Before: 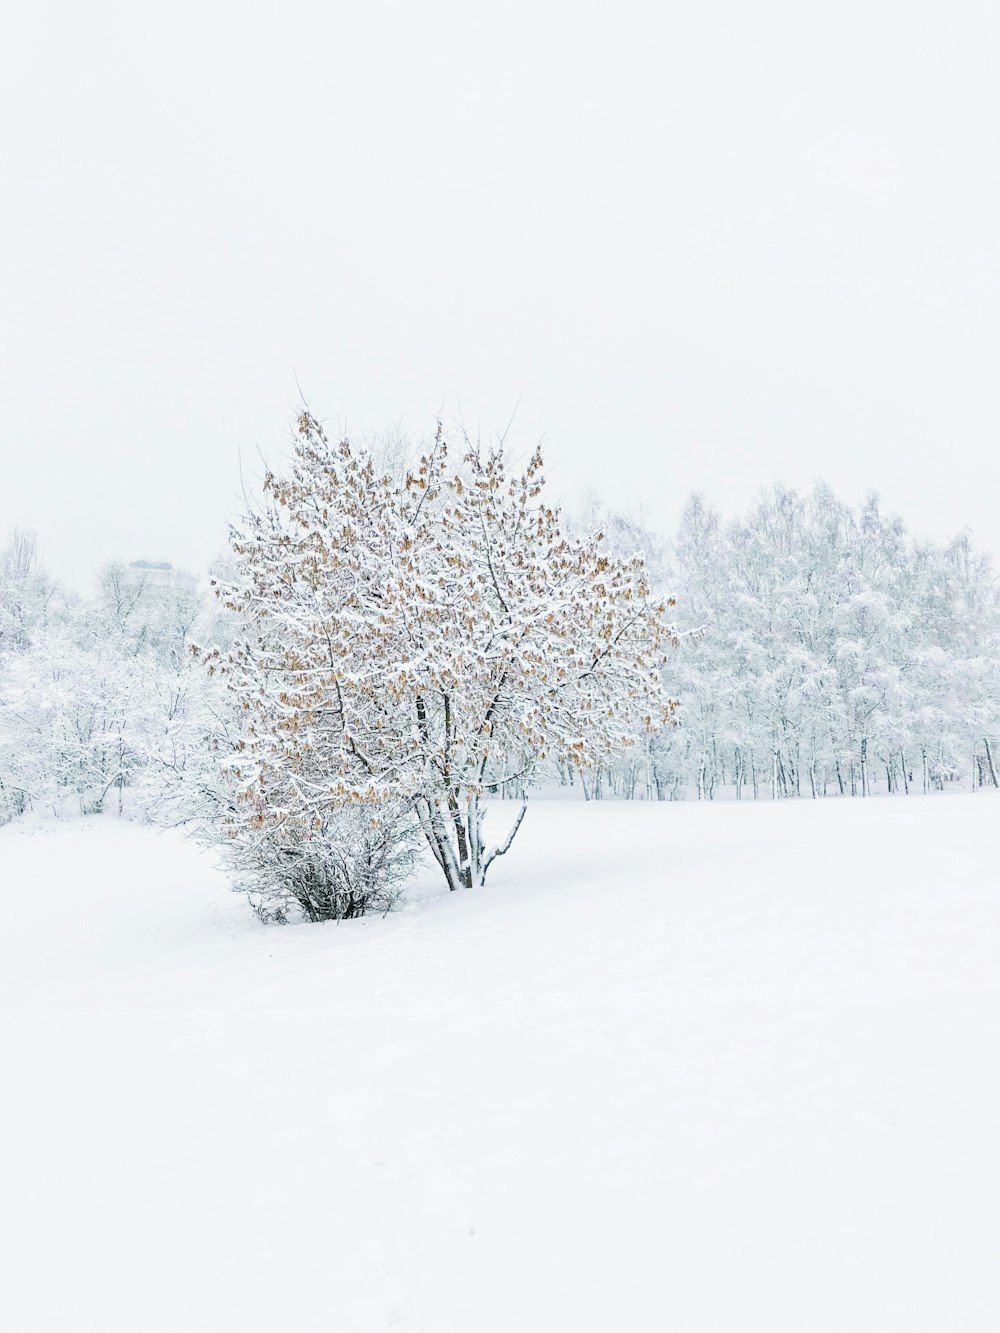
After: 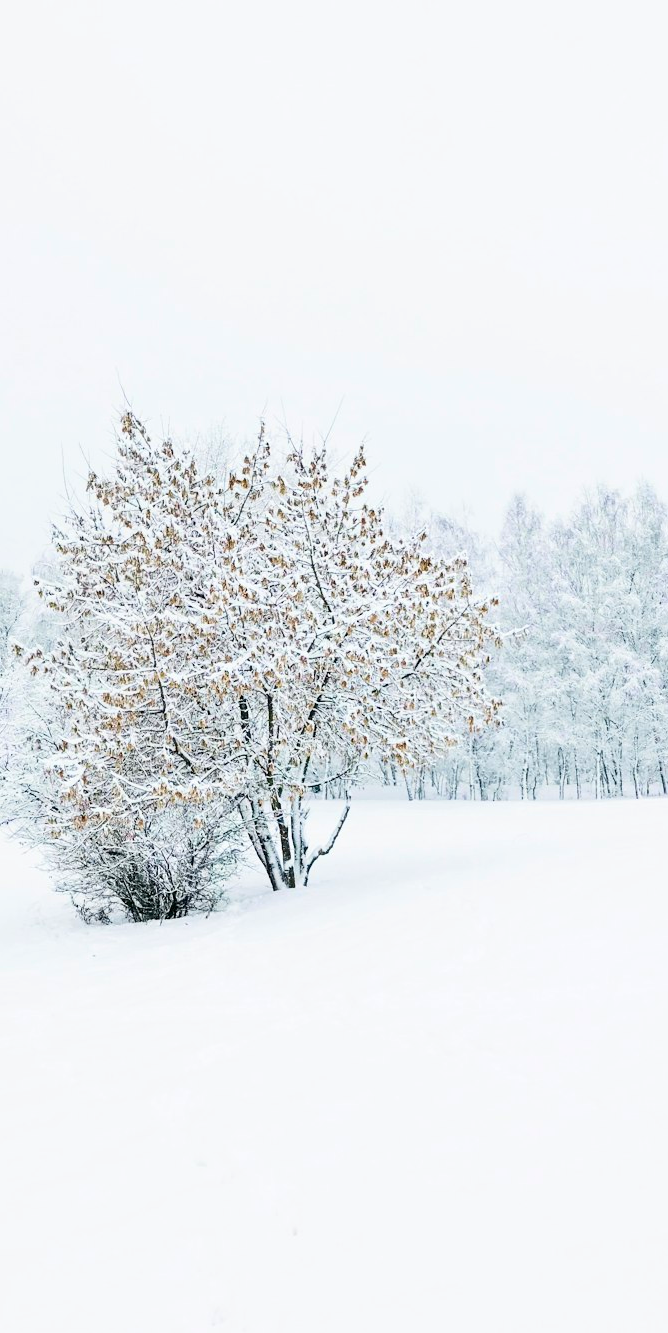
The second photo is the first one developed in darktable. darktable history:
crop and rotate: left 17.732%, right 15.423%
contrast brightness saturation: contrast 0.19, brightness -0.11, saturation 0.21
